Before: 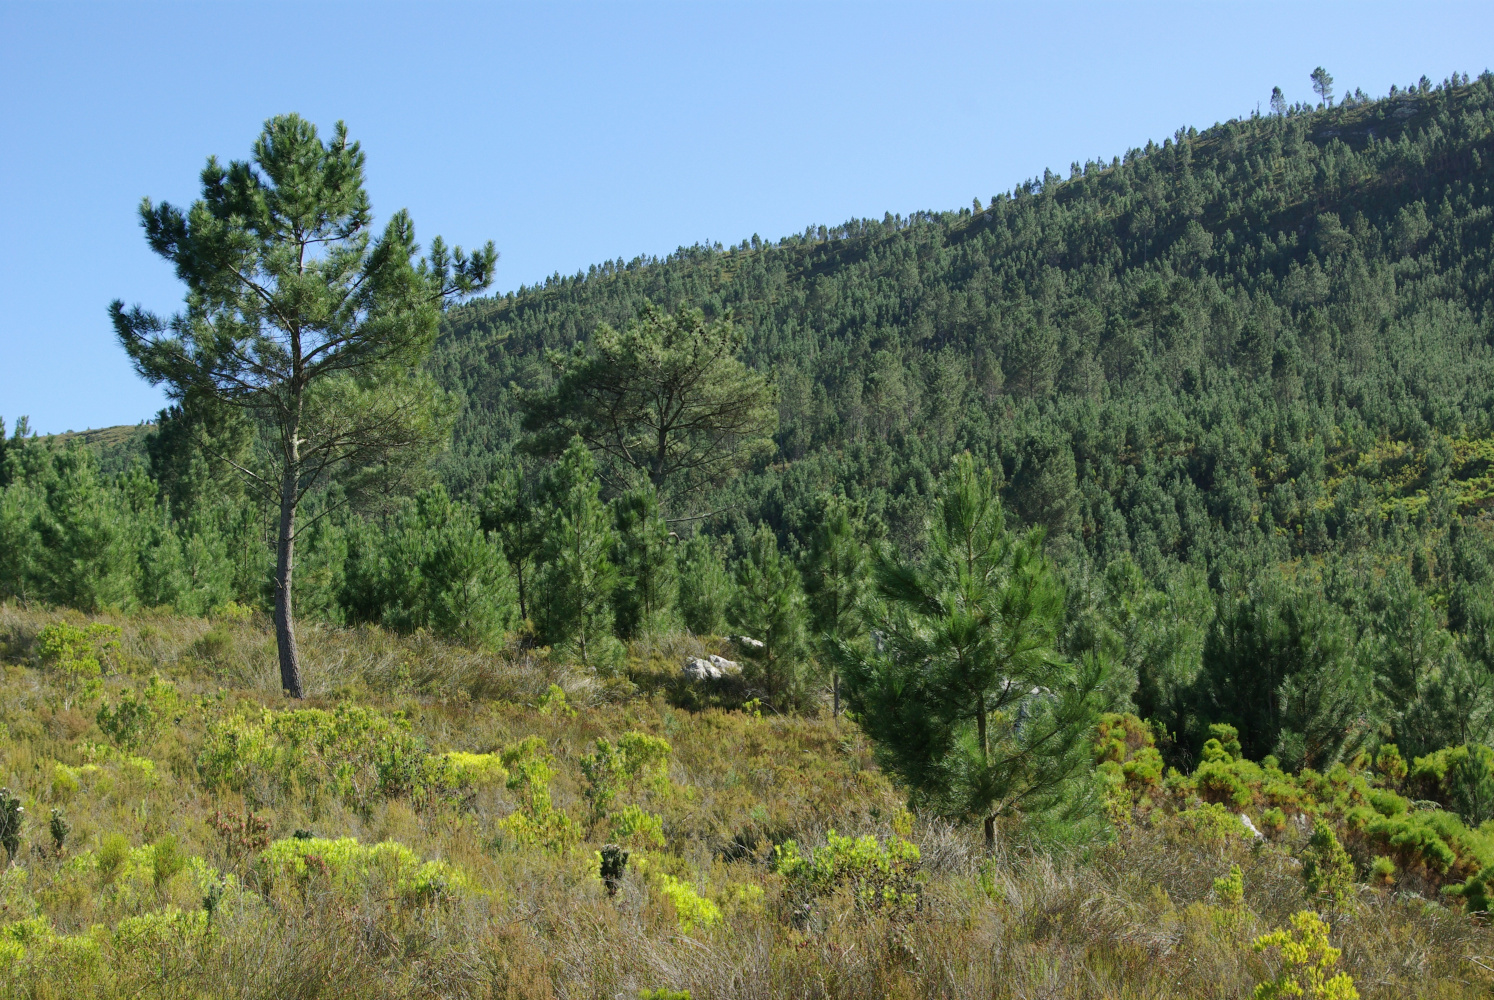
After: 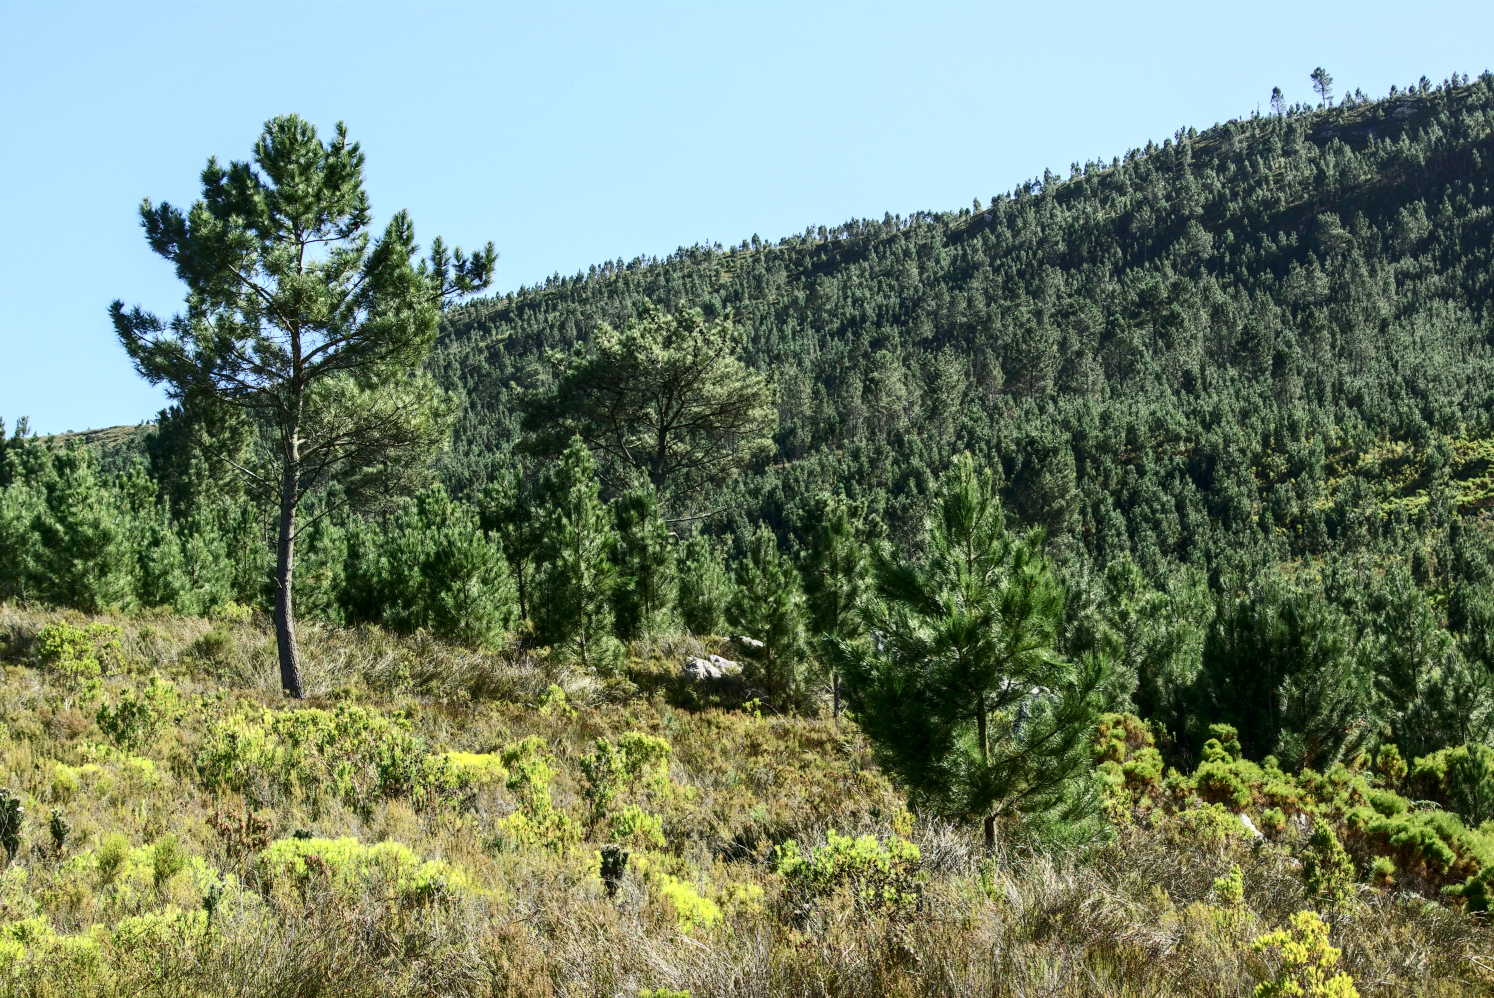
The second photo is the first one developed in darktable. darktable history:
crop: top 0.05%, bottom 0.098%
local contrast: on, module defaults
contrast brightness saturation: contrast 0.39, brightness 0.1
